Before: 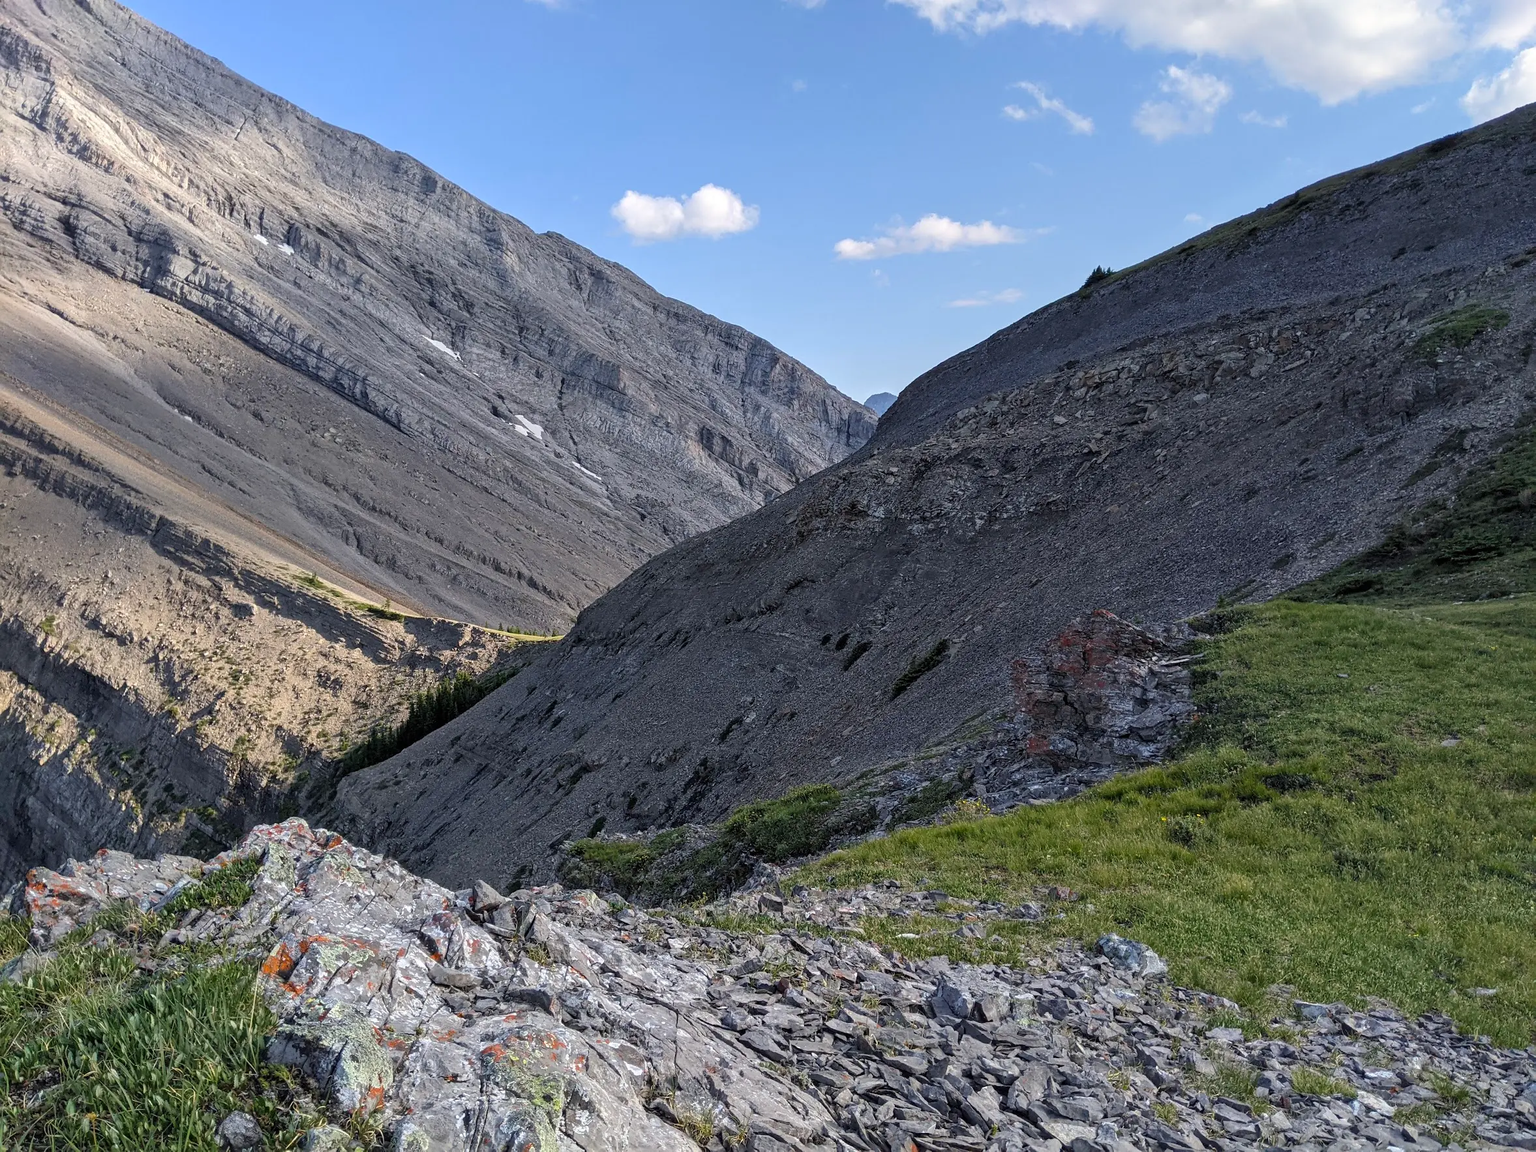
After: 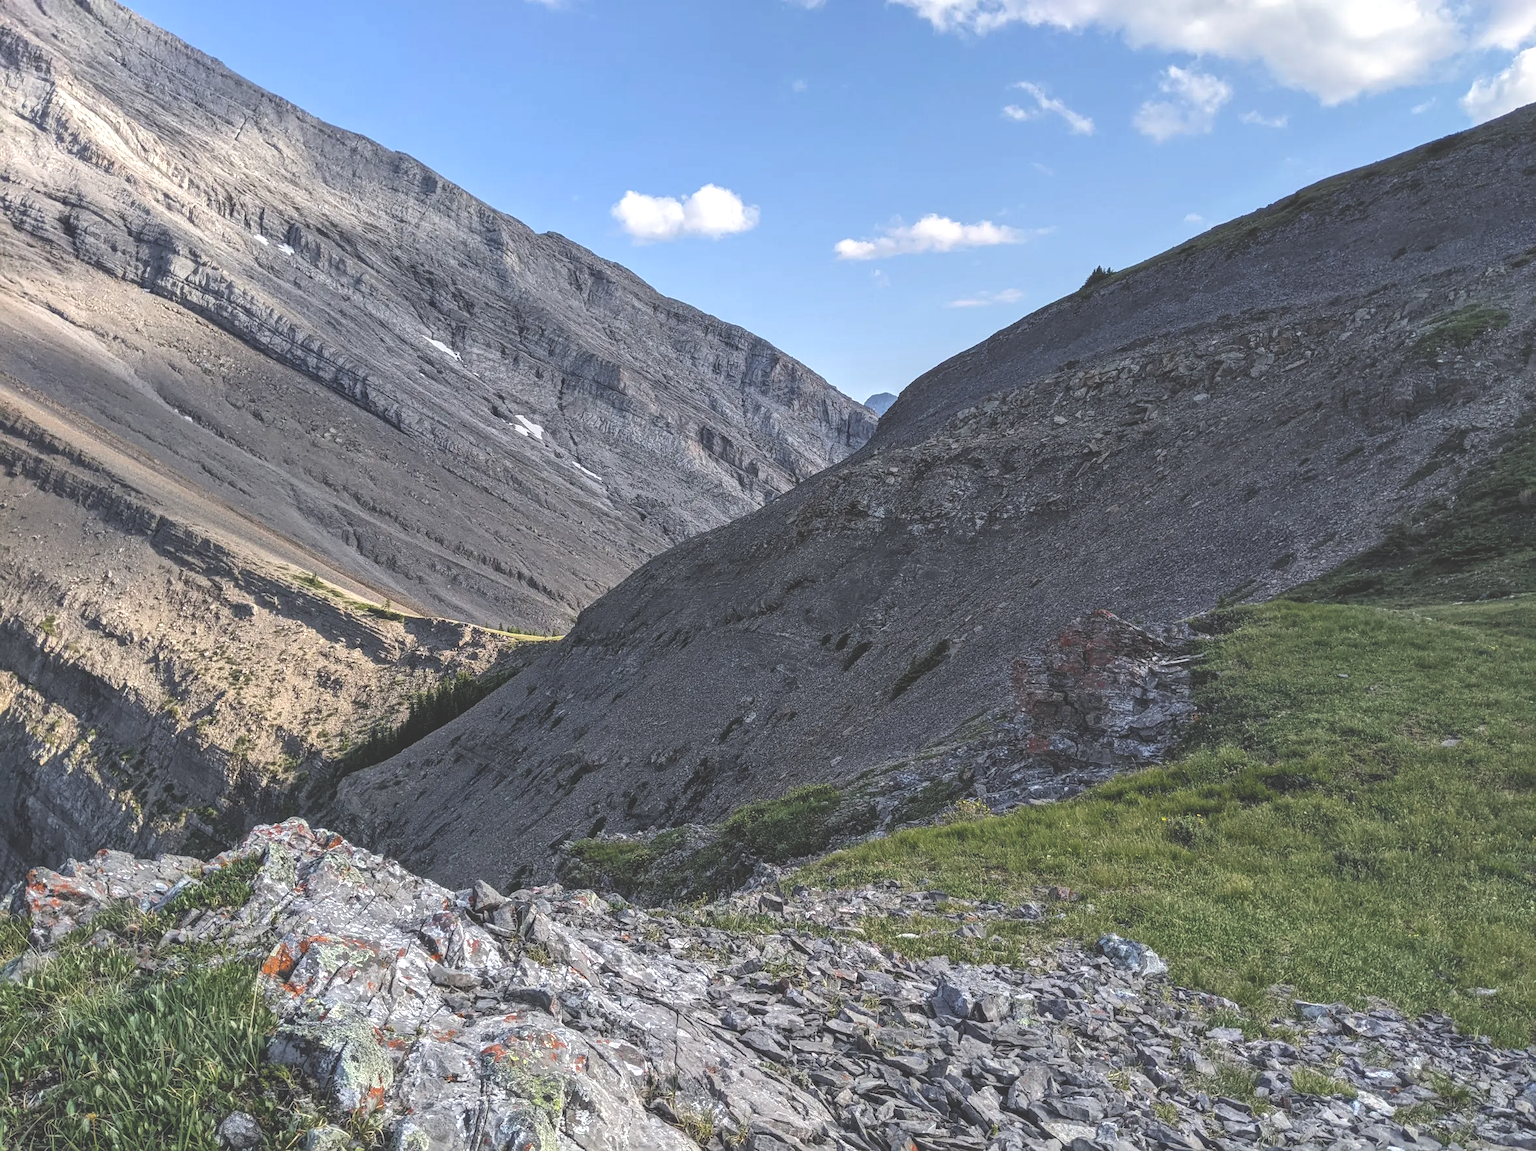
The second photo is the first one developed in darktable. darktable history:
exposure: black level correction -0.041, exposure 0.064 EV, compensate highlight preservation false
local contrast: detail 130%
